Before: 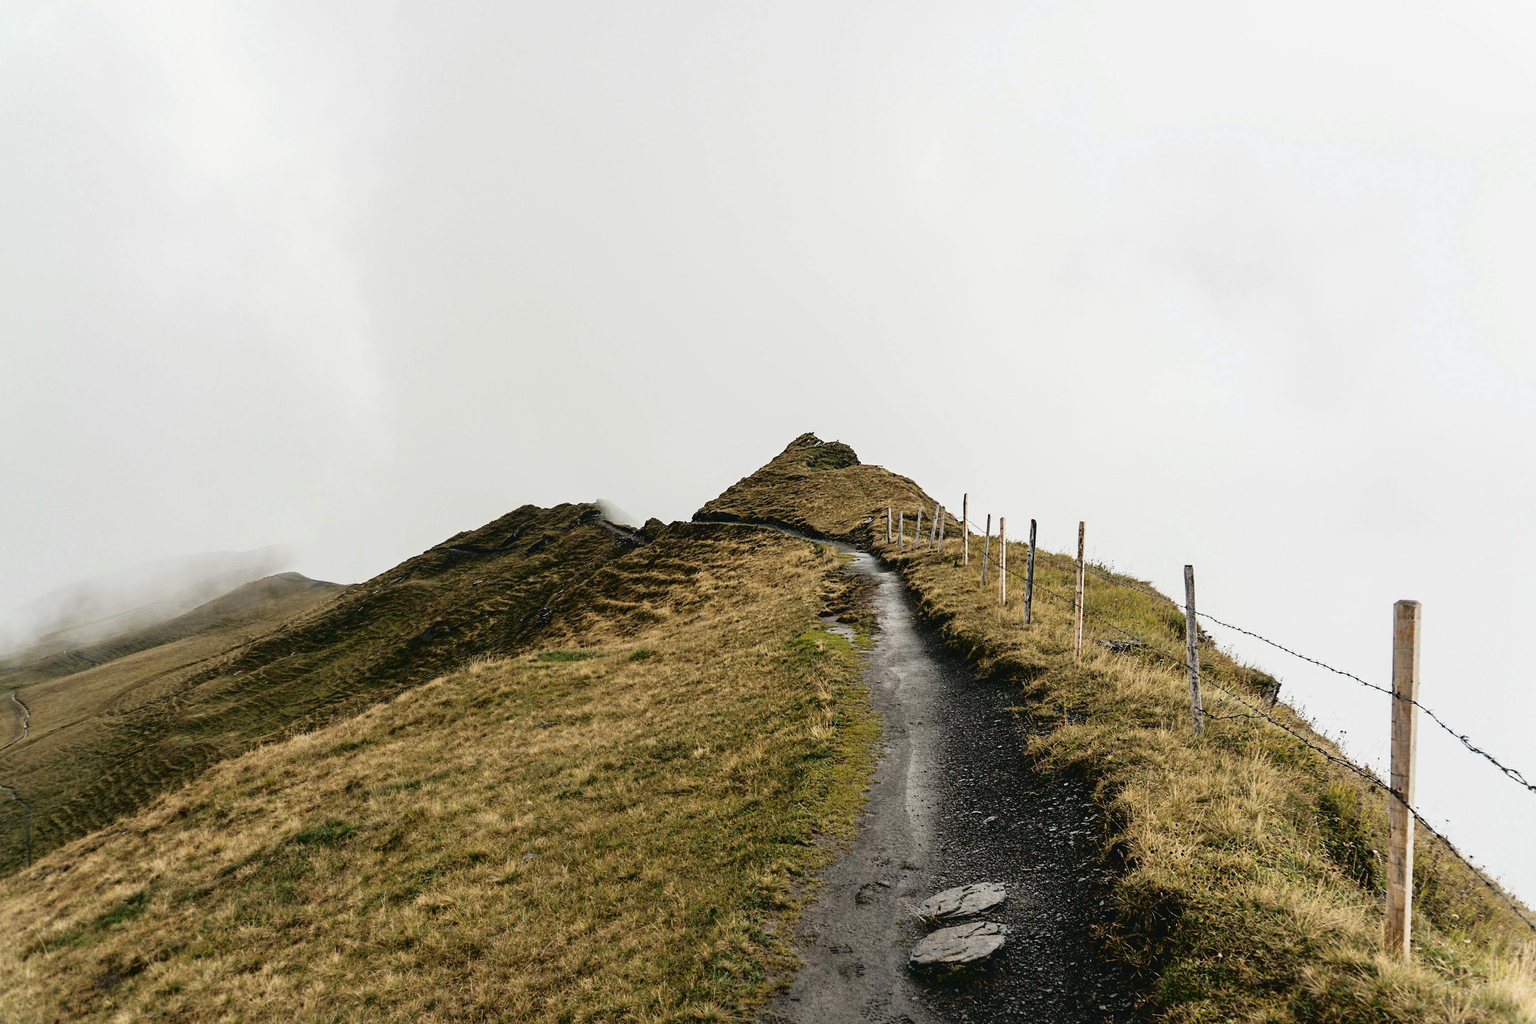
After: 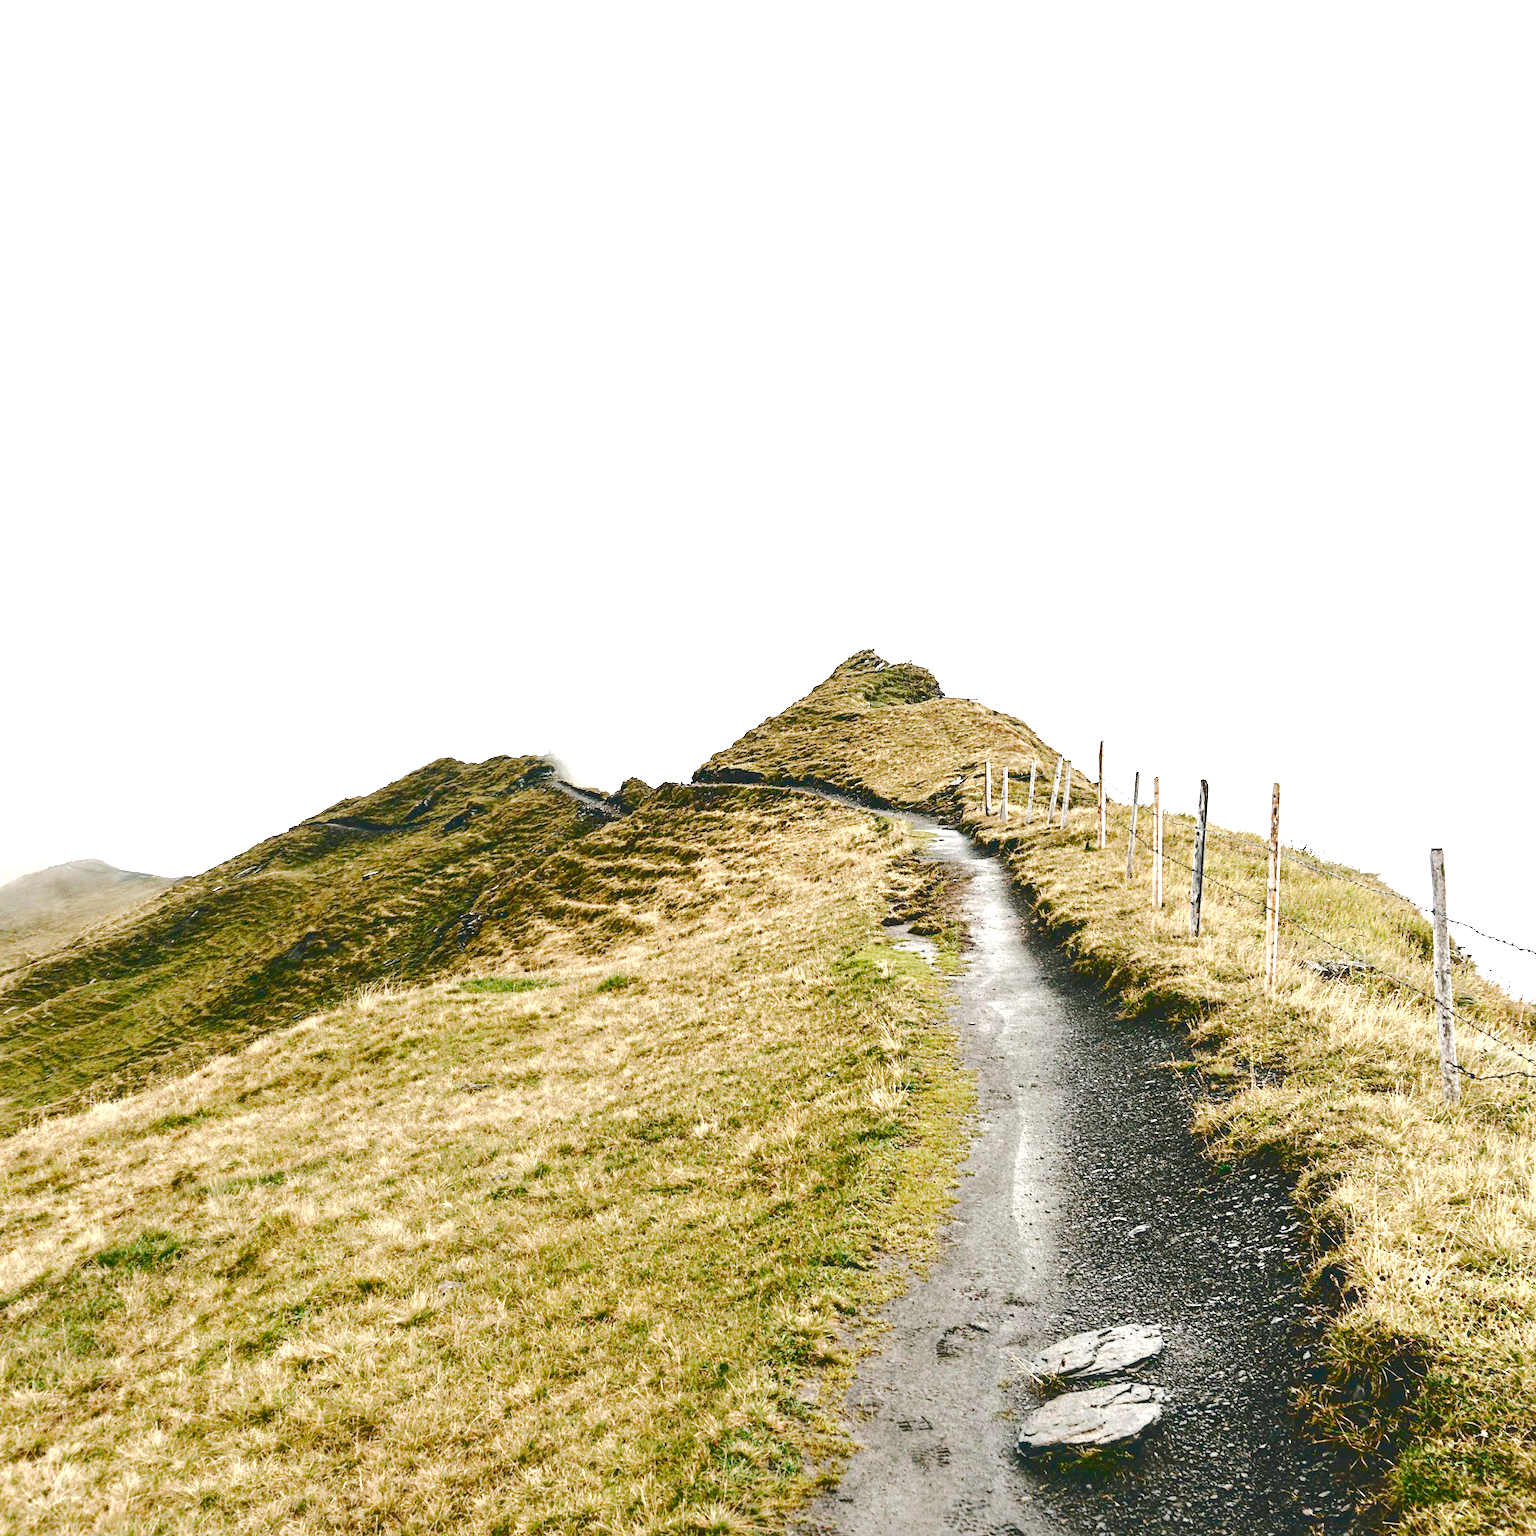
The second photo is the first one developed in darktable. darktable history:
crop and rotate: left 15.055%, right 18.278%
color balance rgb: perceptual saturation grading › global saturation 20%, perceptual saturation grading › highlights -50%, perceptual saturation grading › shadows 30%, perceptual brilliance grading › global brilliance 10%, perceptual brilliance grading › shadows 15%
exposure: black level correction 0, exposure 0.877 EV, compensate exposure bias true, compensate highlight preservation false
base curve: curves: ch0 [(0, 0) (0.158, 0.273) (0.879, 0.895) (1, 1)], preserve colors none
